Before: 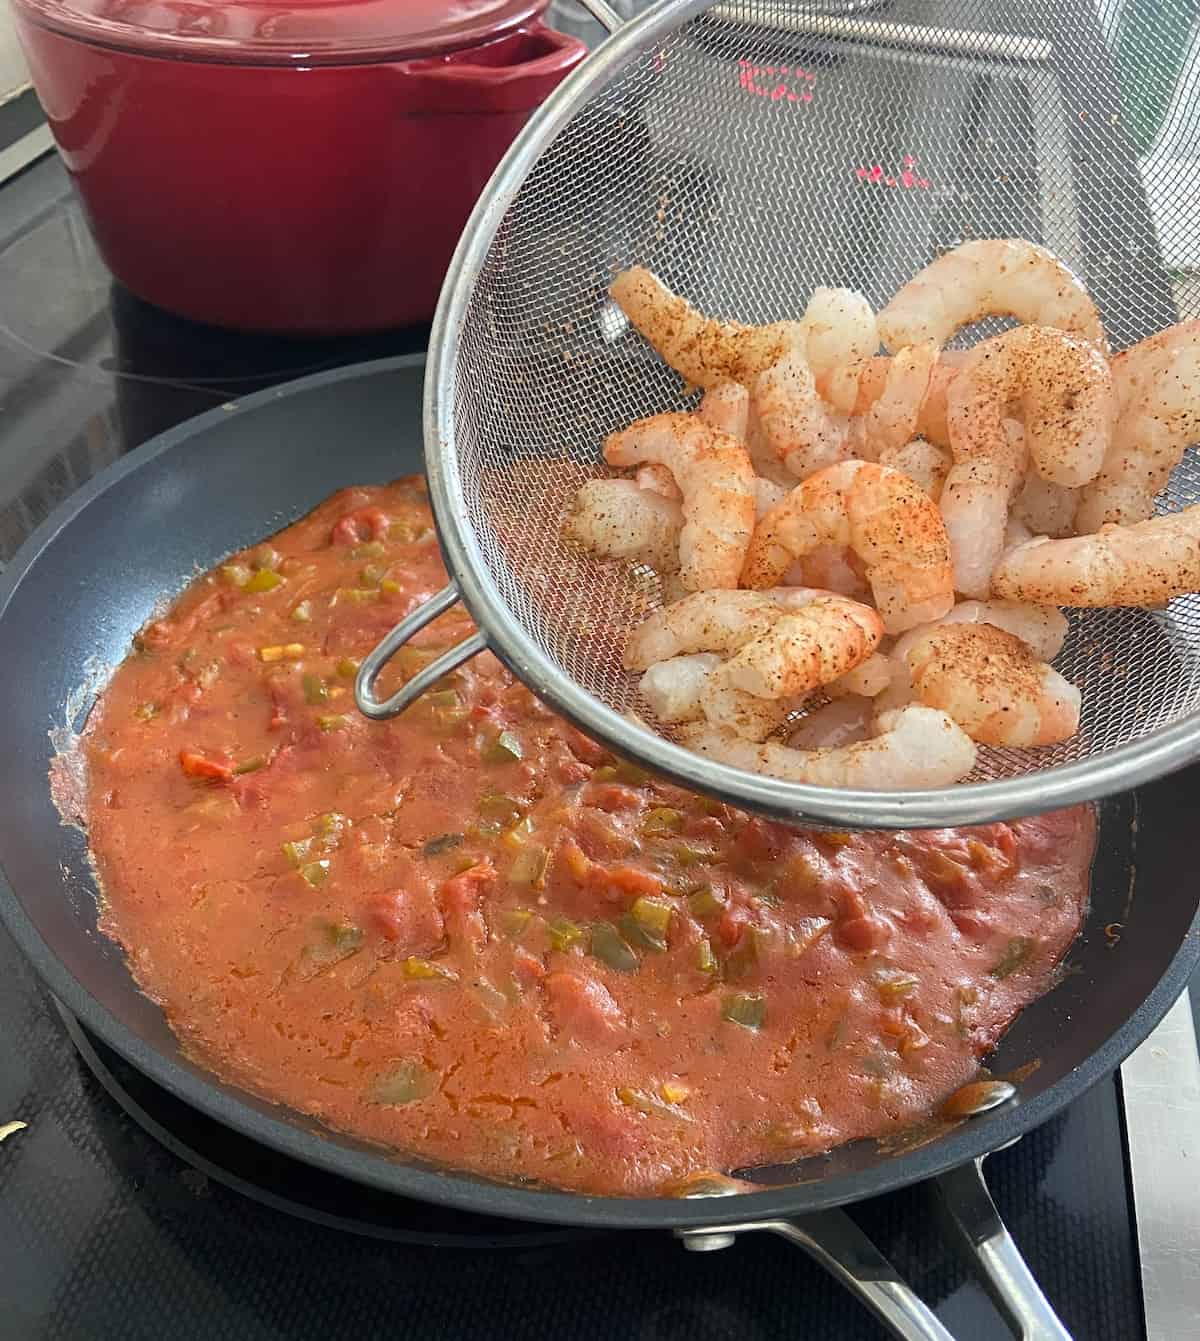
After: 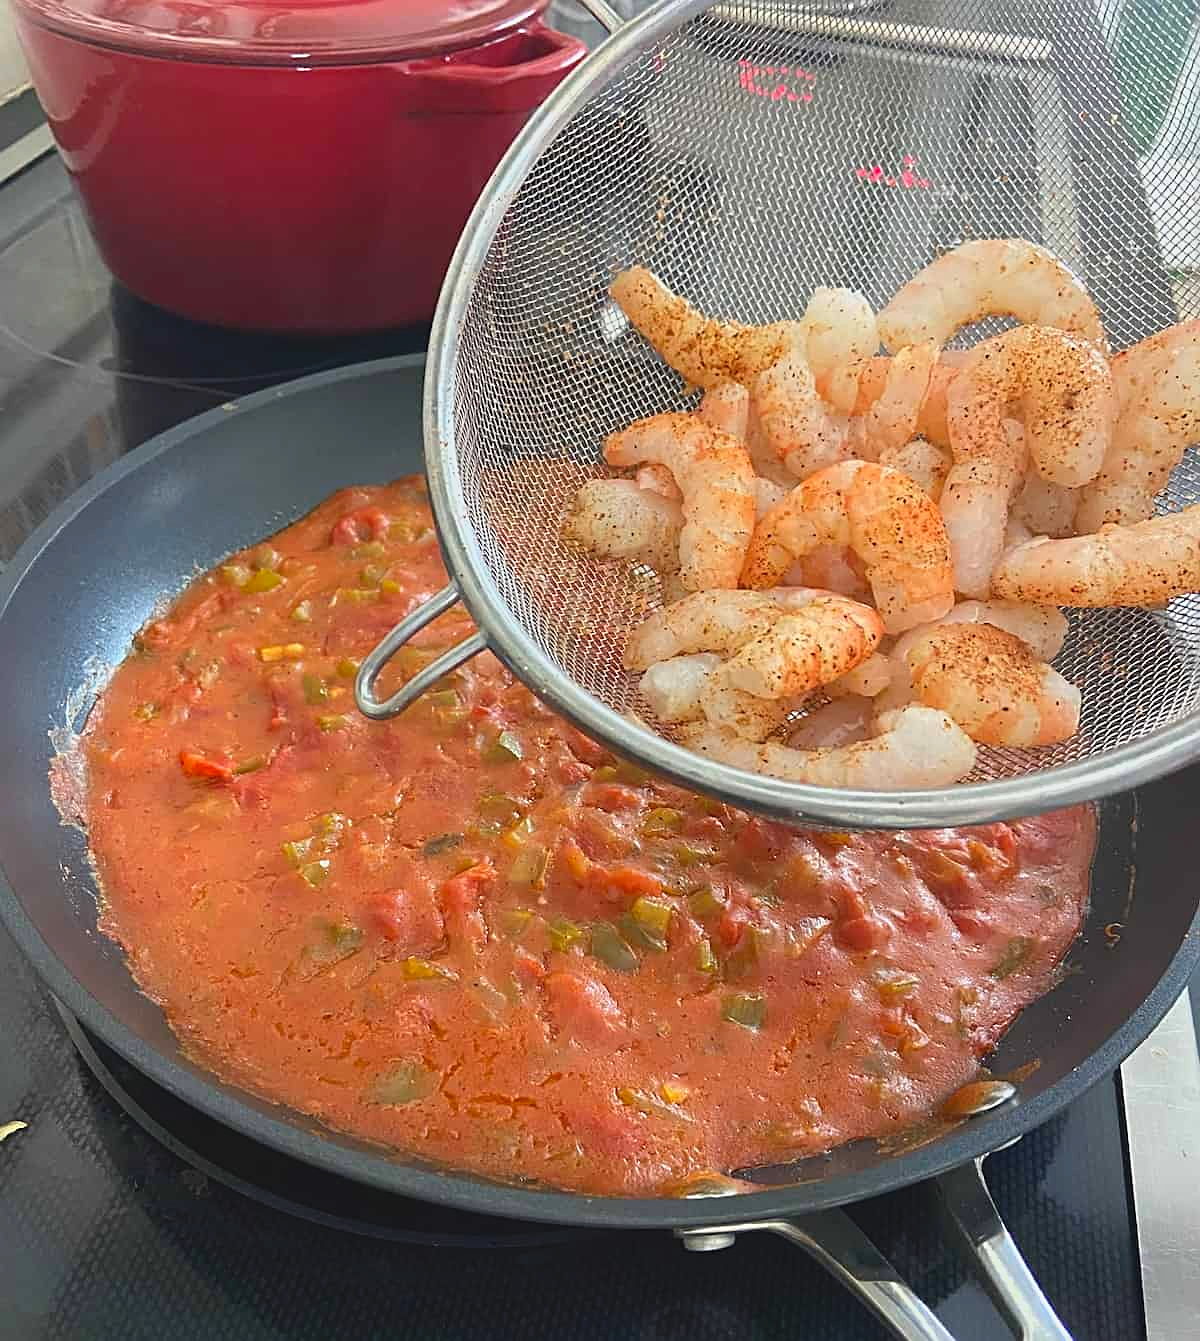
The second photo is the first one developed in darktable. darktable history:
lowpass: radius 0.1, contrast 0.85, saturation 1.1, unbound 0
exposure: exposure 0.2 EV, compensate highlight preservation false
tone equalizer: on, module defaults
sharpen: on, module defaults
